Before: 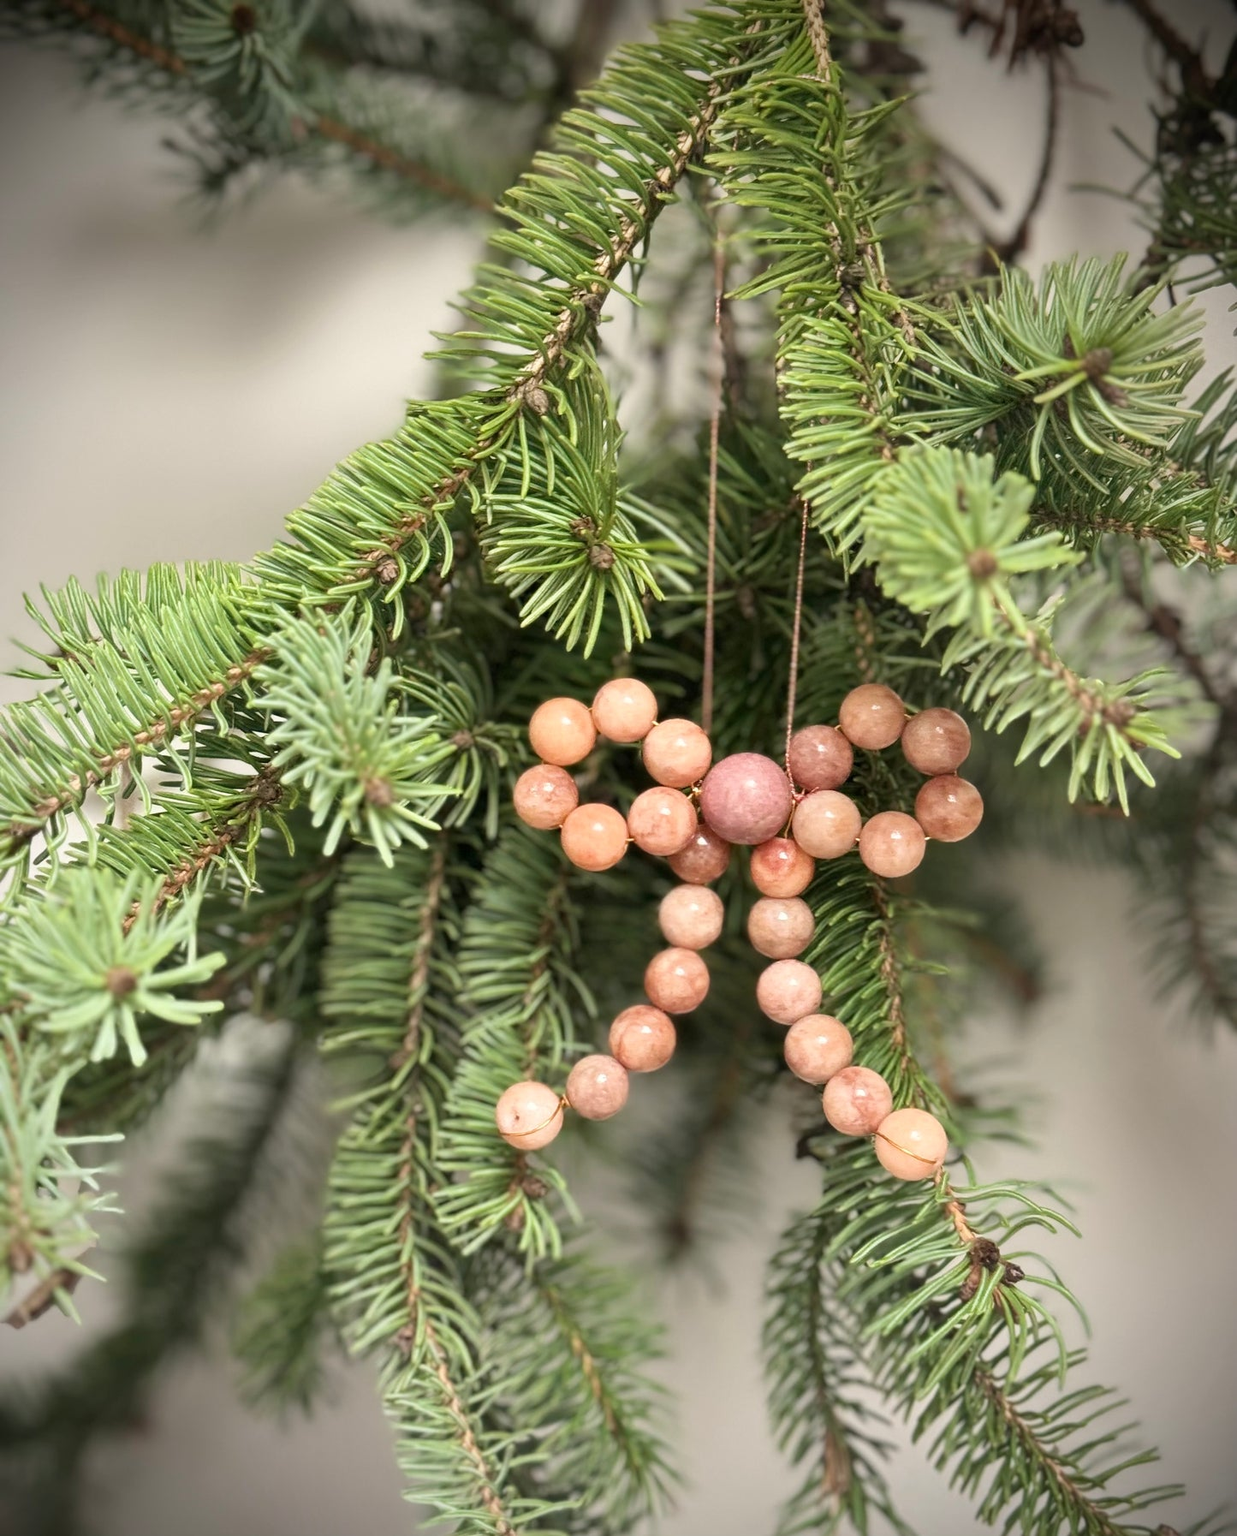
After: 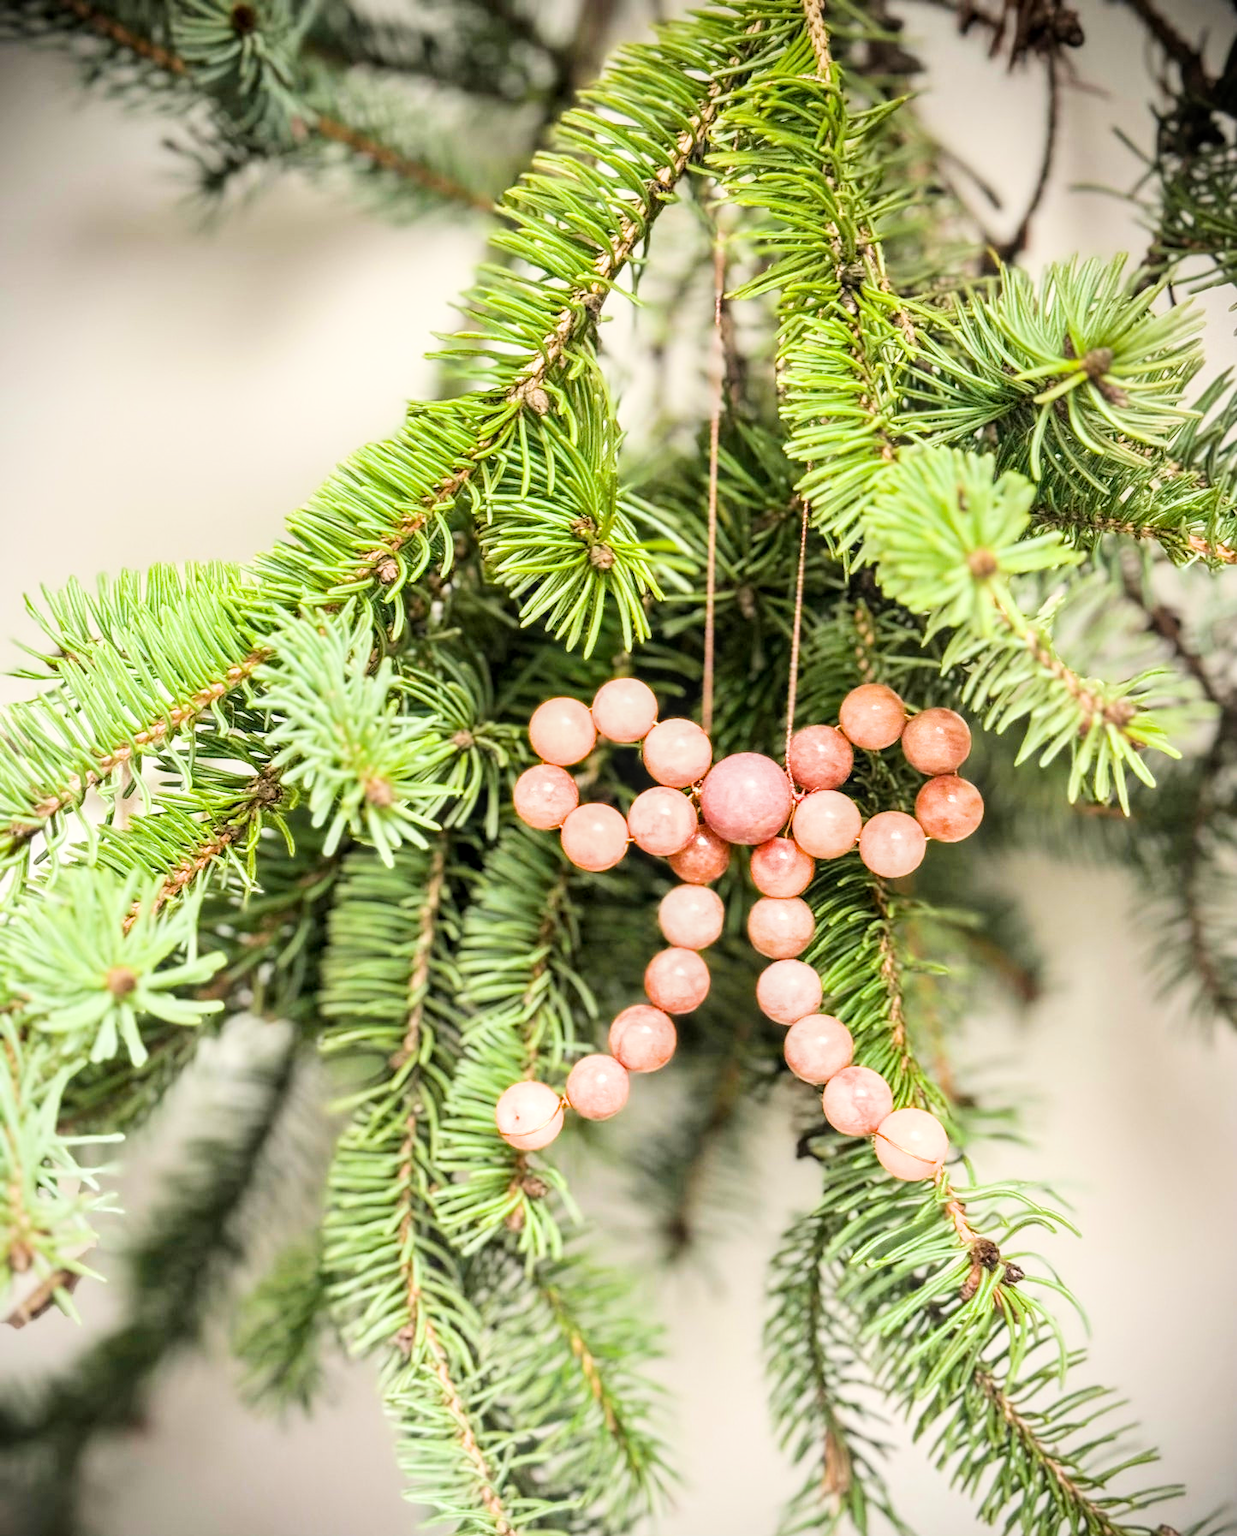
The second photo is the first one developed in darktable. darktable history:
local contrast: on, module defaults
color balance rgb: perceptual saturation grading › global saturation 30%
exposure: black level correction 0, exposure 1.2 EV, compensate exposure bias true, compensate highlight preservation false
filmic rgb: black relative exposure -6 EV, hardness 3.31, contrast 1.3, contrast in shadows safe
